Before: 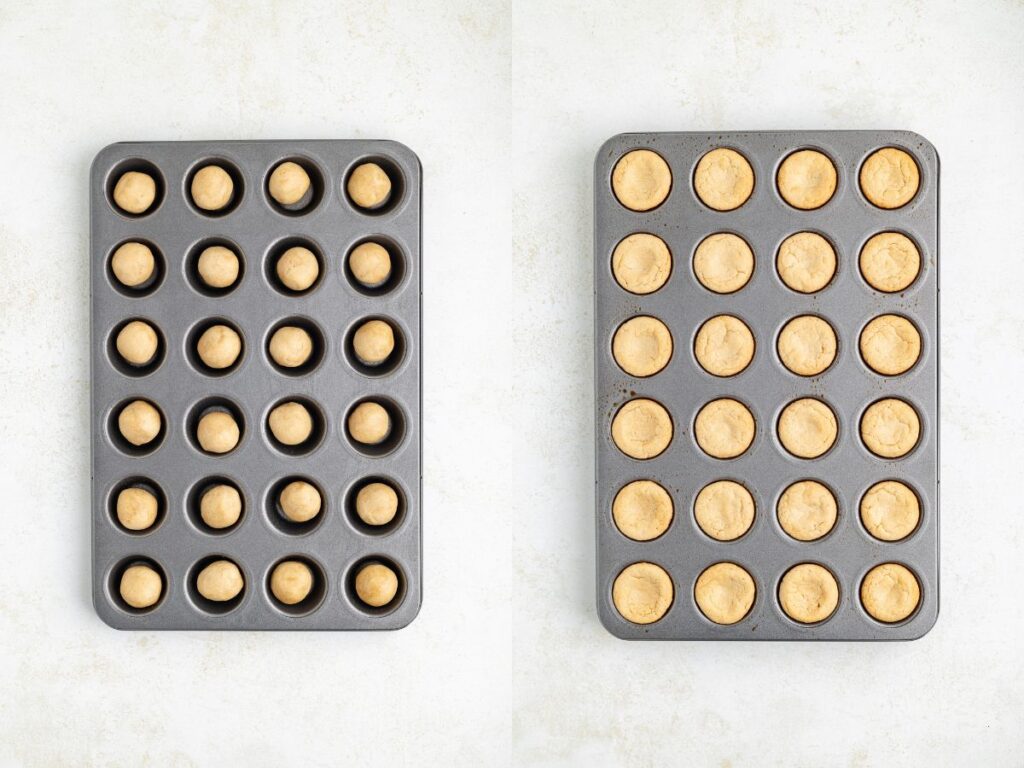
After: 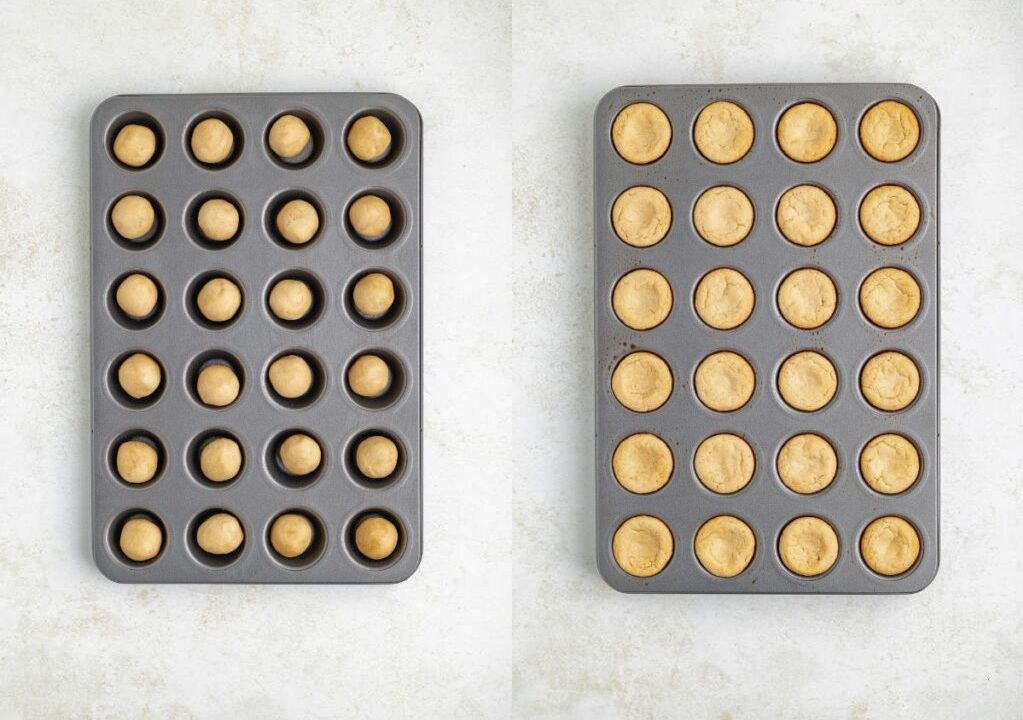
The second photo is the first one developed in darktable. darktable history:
shadows and highlights: on, module defaults
crop and rotate: top 6.249%
